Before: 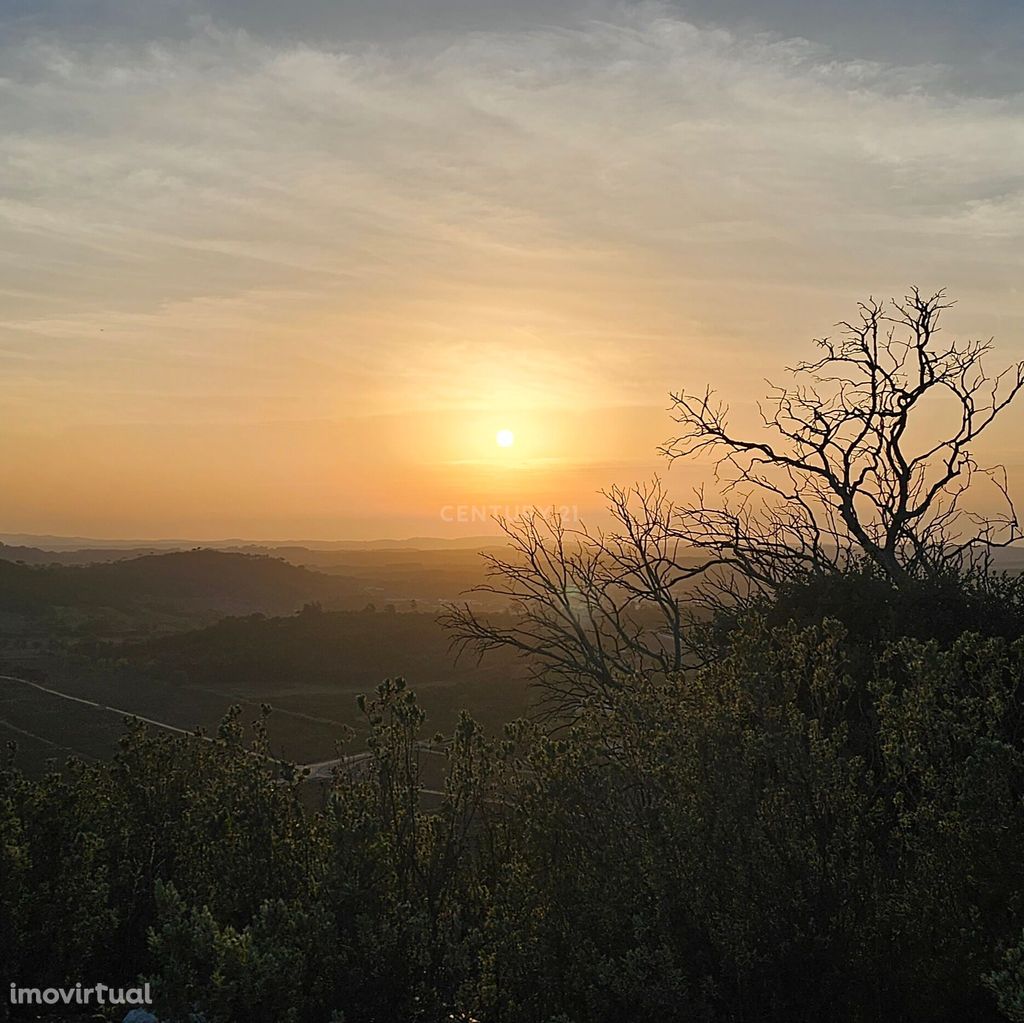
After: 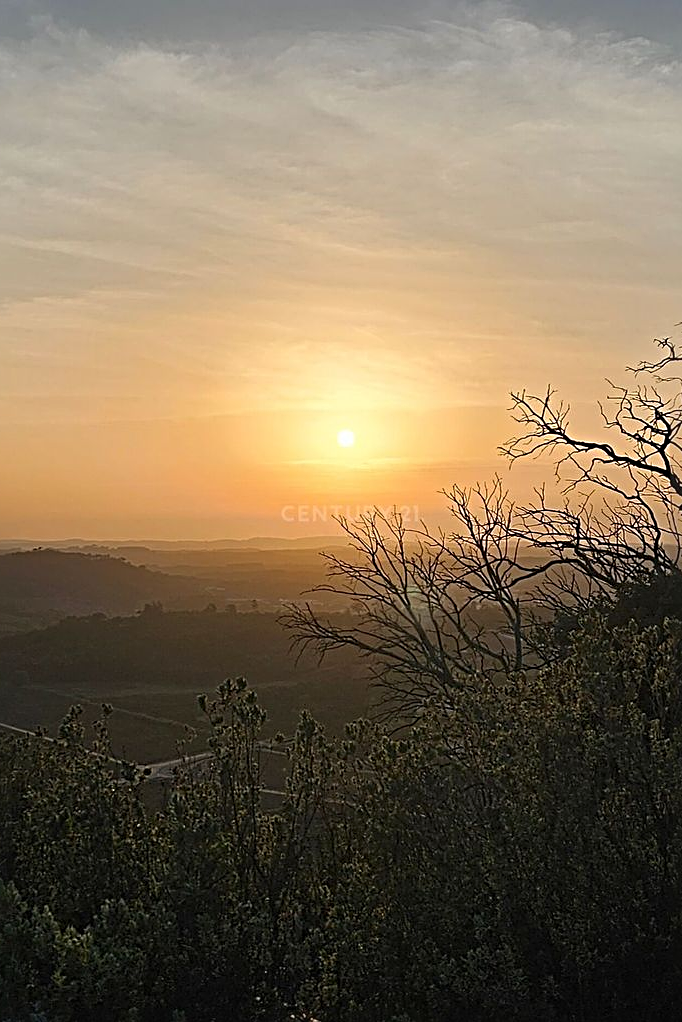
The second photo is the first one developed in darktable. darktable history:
crop and rotate: left 15.593%, right 17.719%
sharpen: radius 4.86
